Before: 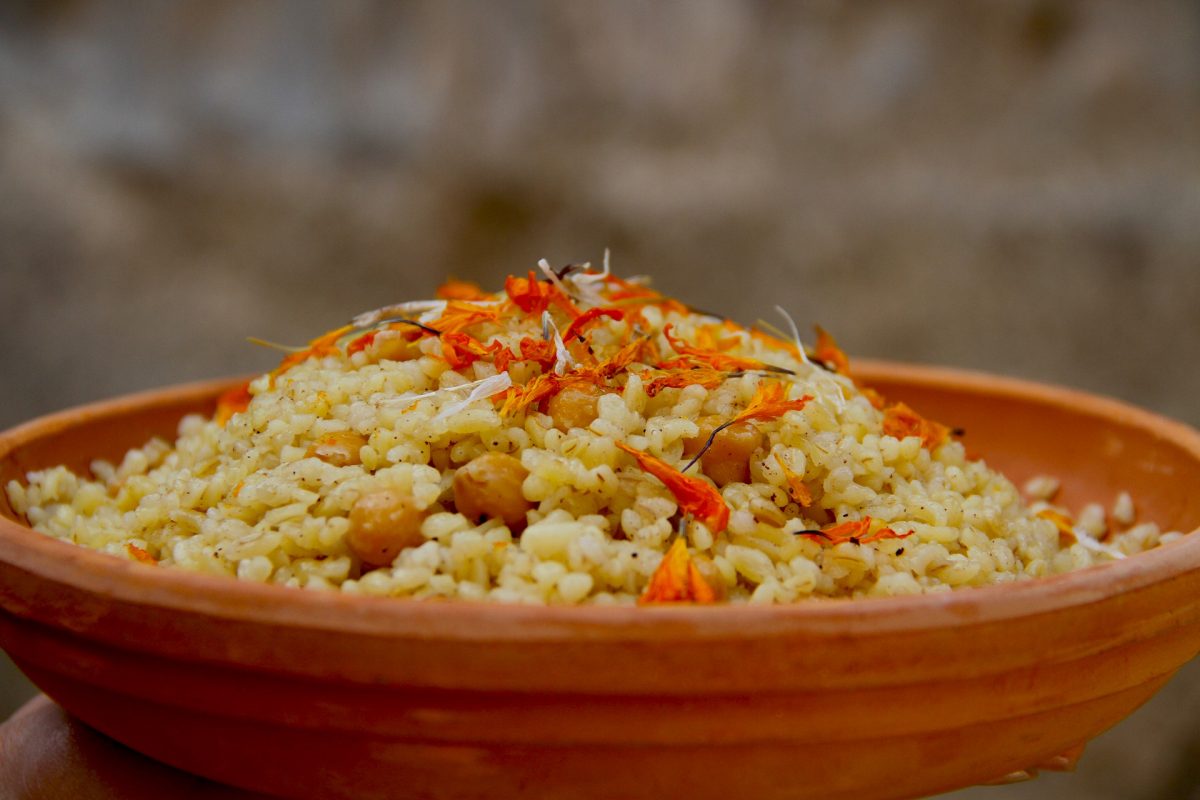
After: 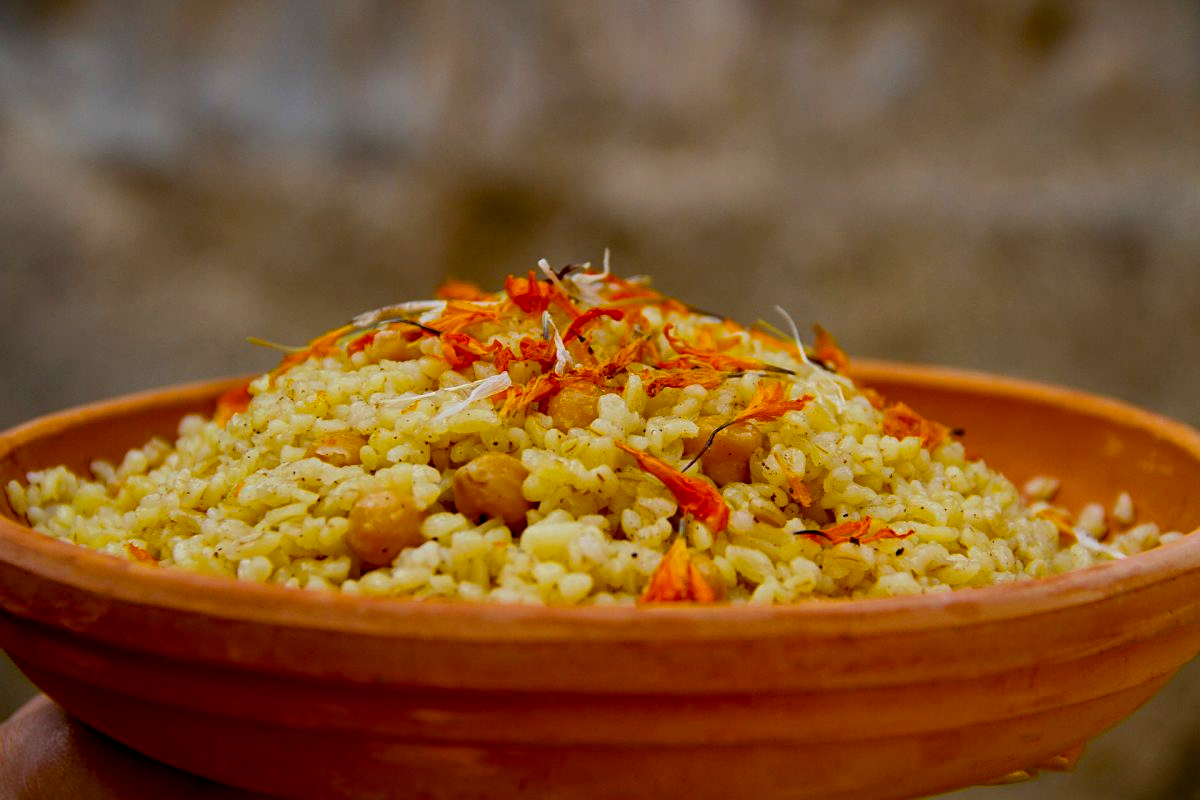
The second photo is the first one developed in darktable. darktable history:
sharpen: amount 0.2
local contrast: highlights 100%, shadows 100%, detail 120%, midtone range 0.2
color balance rgb: perceptual saturation grading › global saturation 25%, global vibrance 20%
